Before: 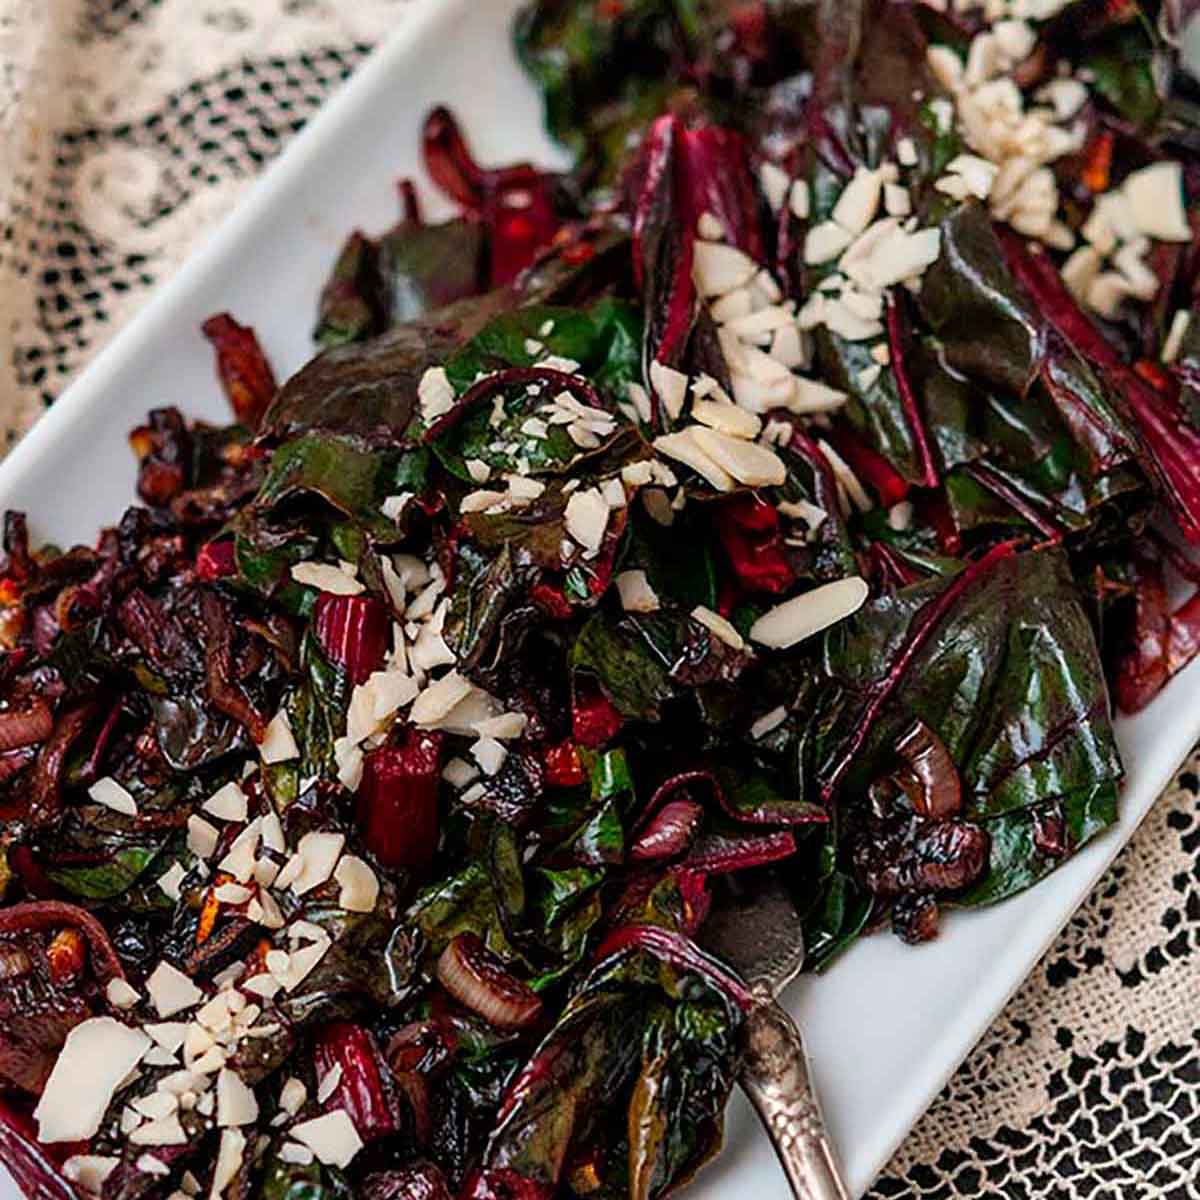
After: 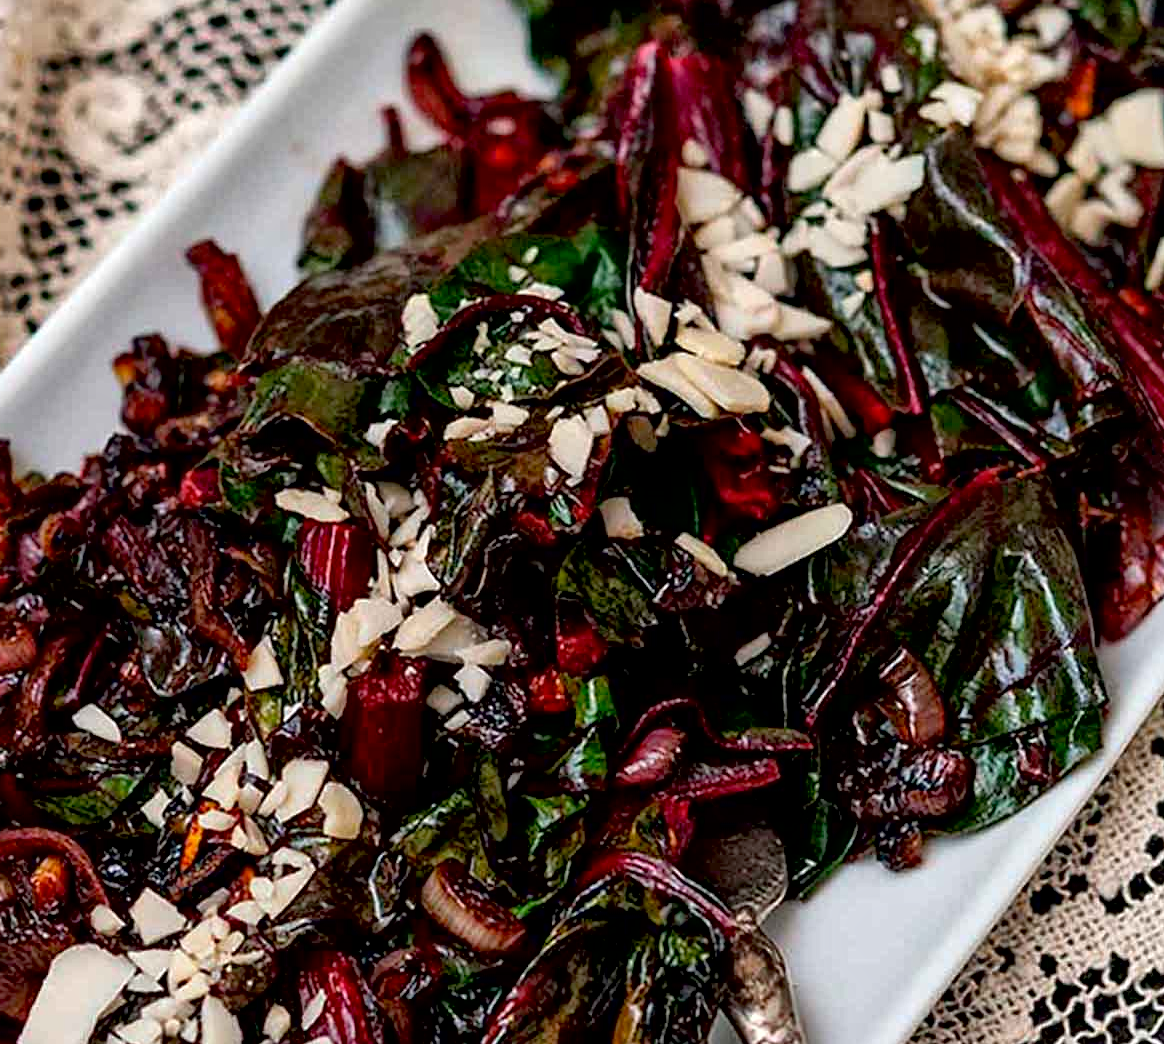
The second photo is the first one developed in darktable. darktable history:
crop: left 1.377%, top 6.142%, right 1.584%, bottom 6.786%
exposure: black level correction 0.01, exposure 0.007 EV, compensate highlight preservation false
local contrast: mode bilateral grid, contrast 20, coarseness 20, detail 150%, midtone range 0.2
